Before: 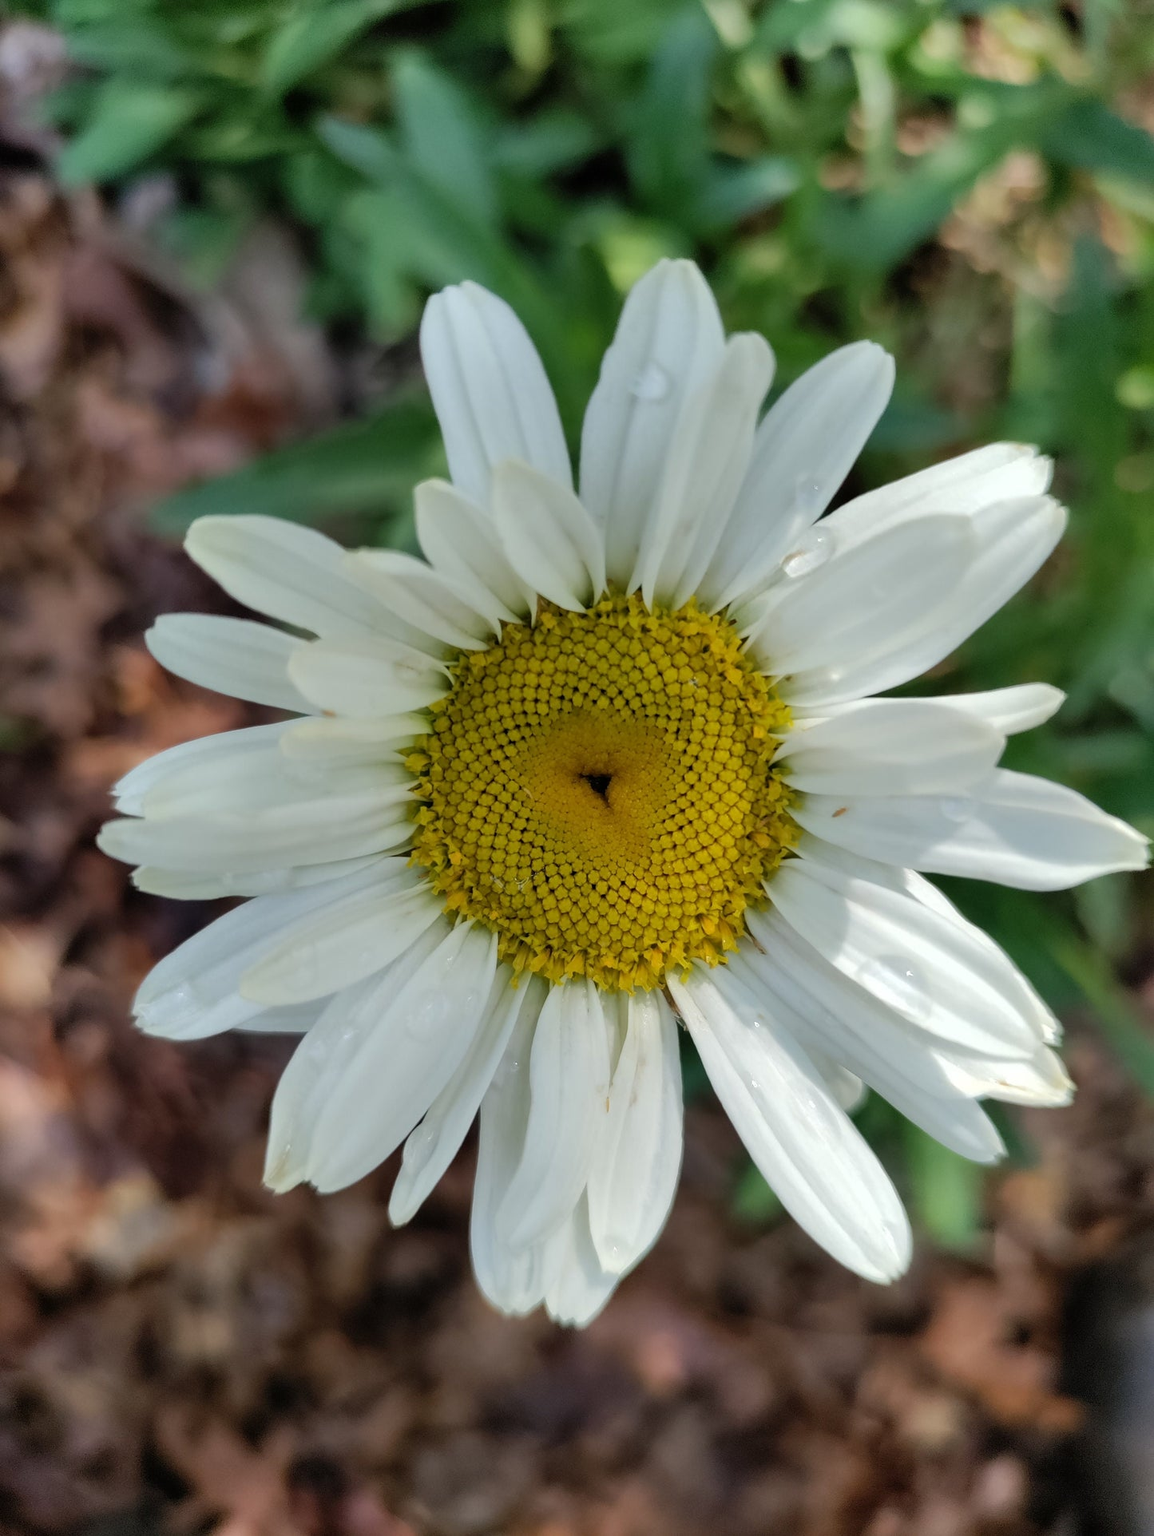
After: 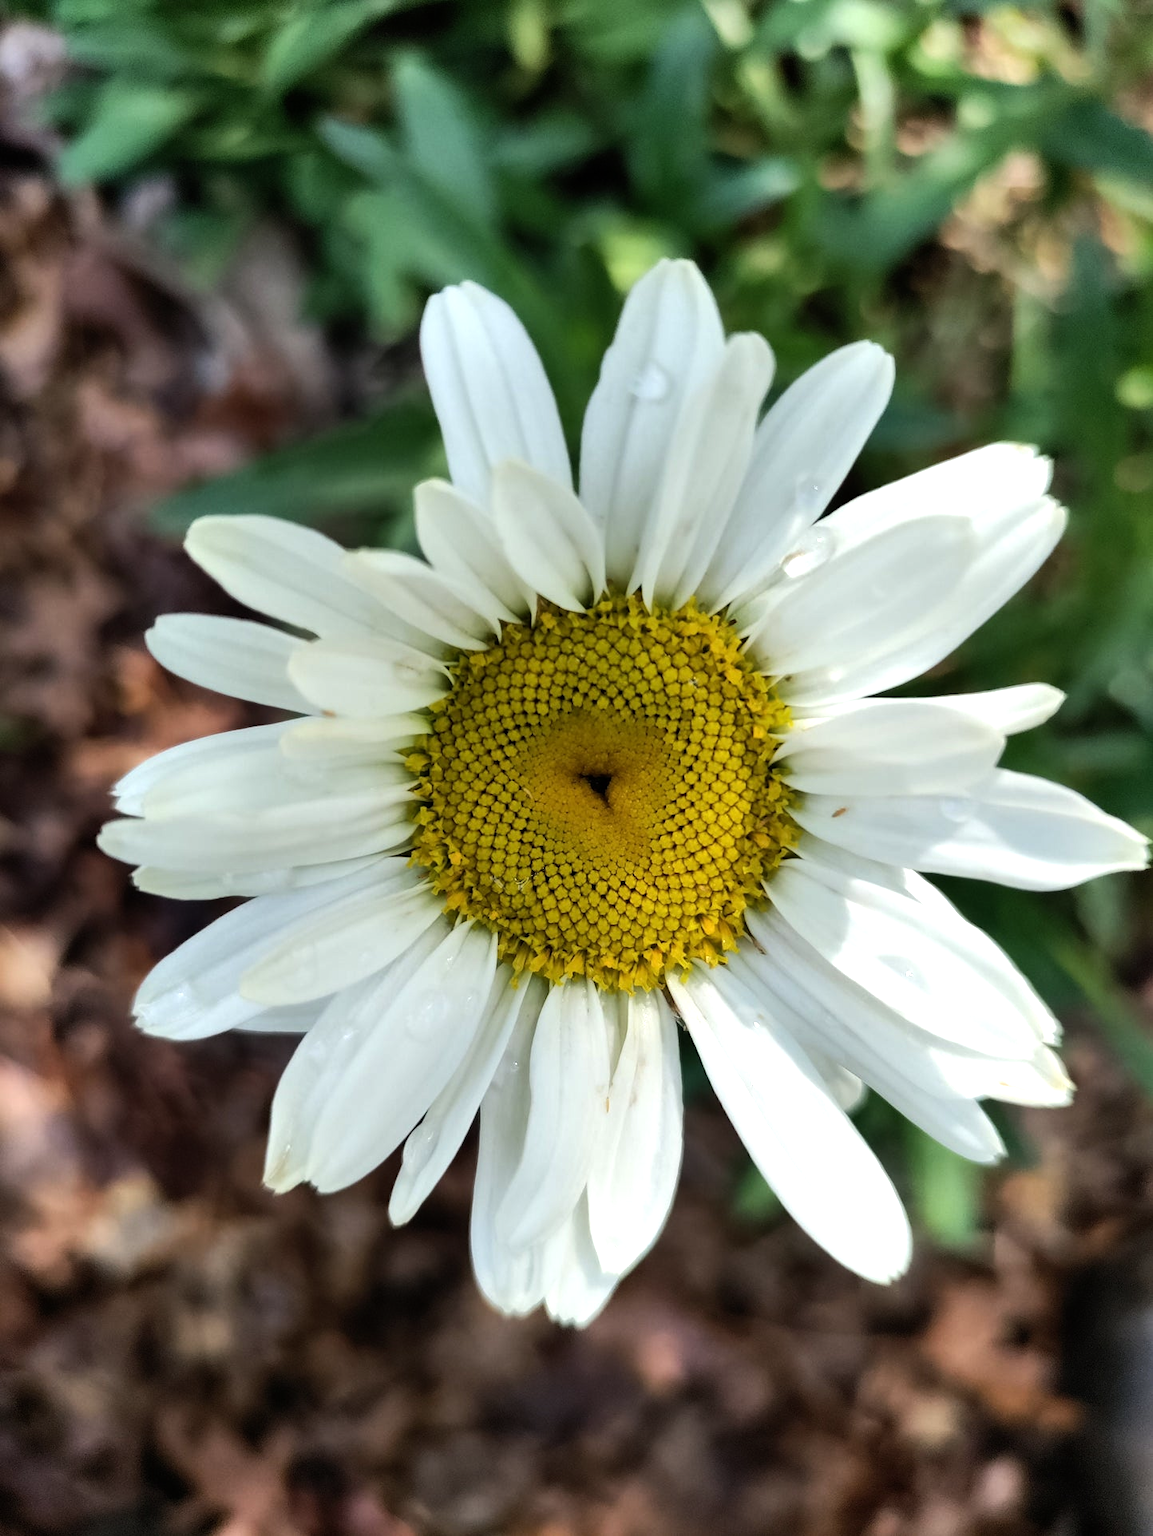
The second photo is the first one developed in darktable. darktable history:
color calibration: illuminant same as pipeline (D50), adaptation none (bypass)
tone equalizer: -8 EV -0.75 EV, -7 EV -0.7 EV, -6 EV -0.6 EV, -5 EV -0.4 EV, -3 EV 0.4 EV, -2 EV 0.6 EV, -1 EV 0.7 EV, +0 EV 0.75 EV, edges refinement/feathering 500, mask exposure compensation -1.57 EV, preserve details no
